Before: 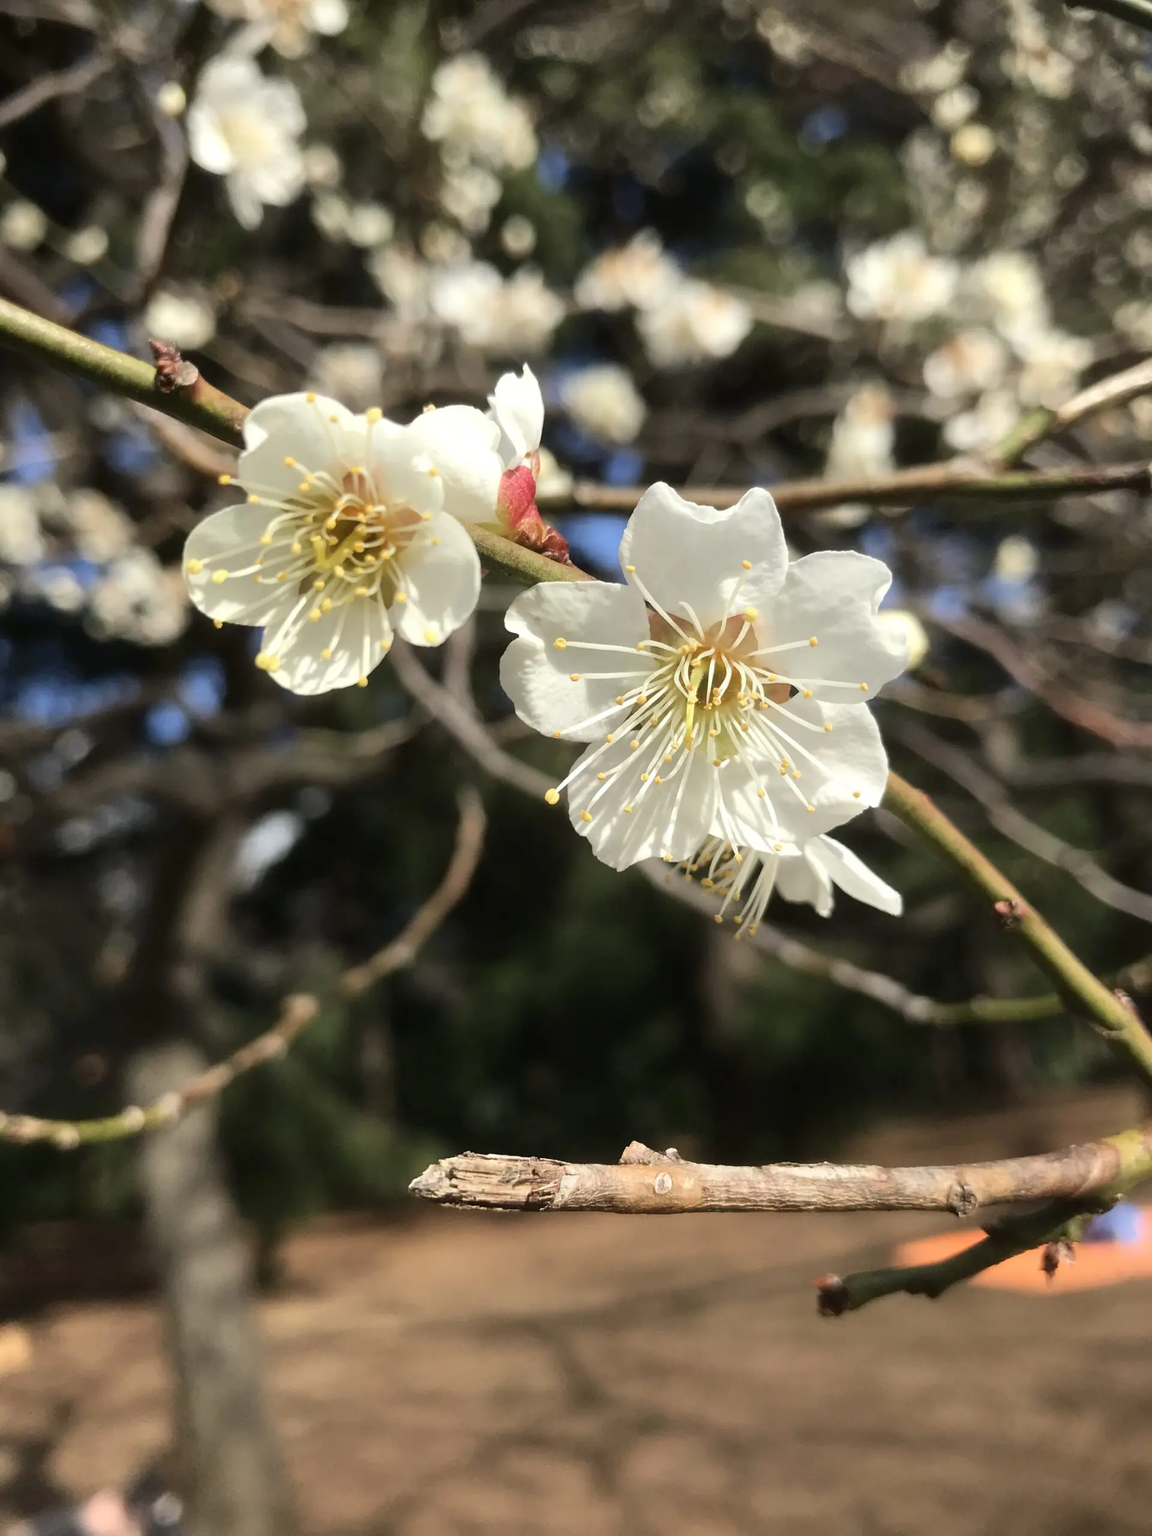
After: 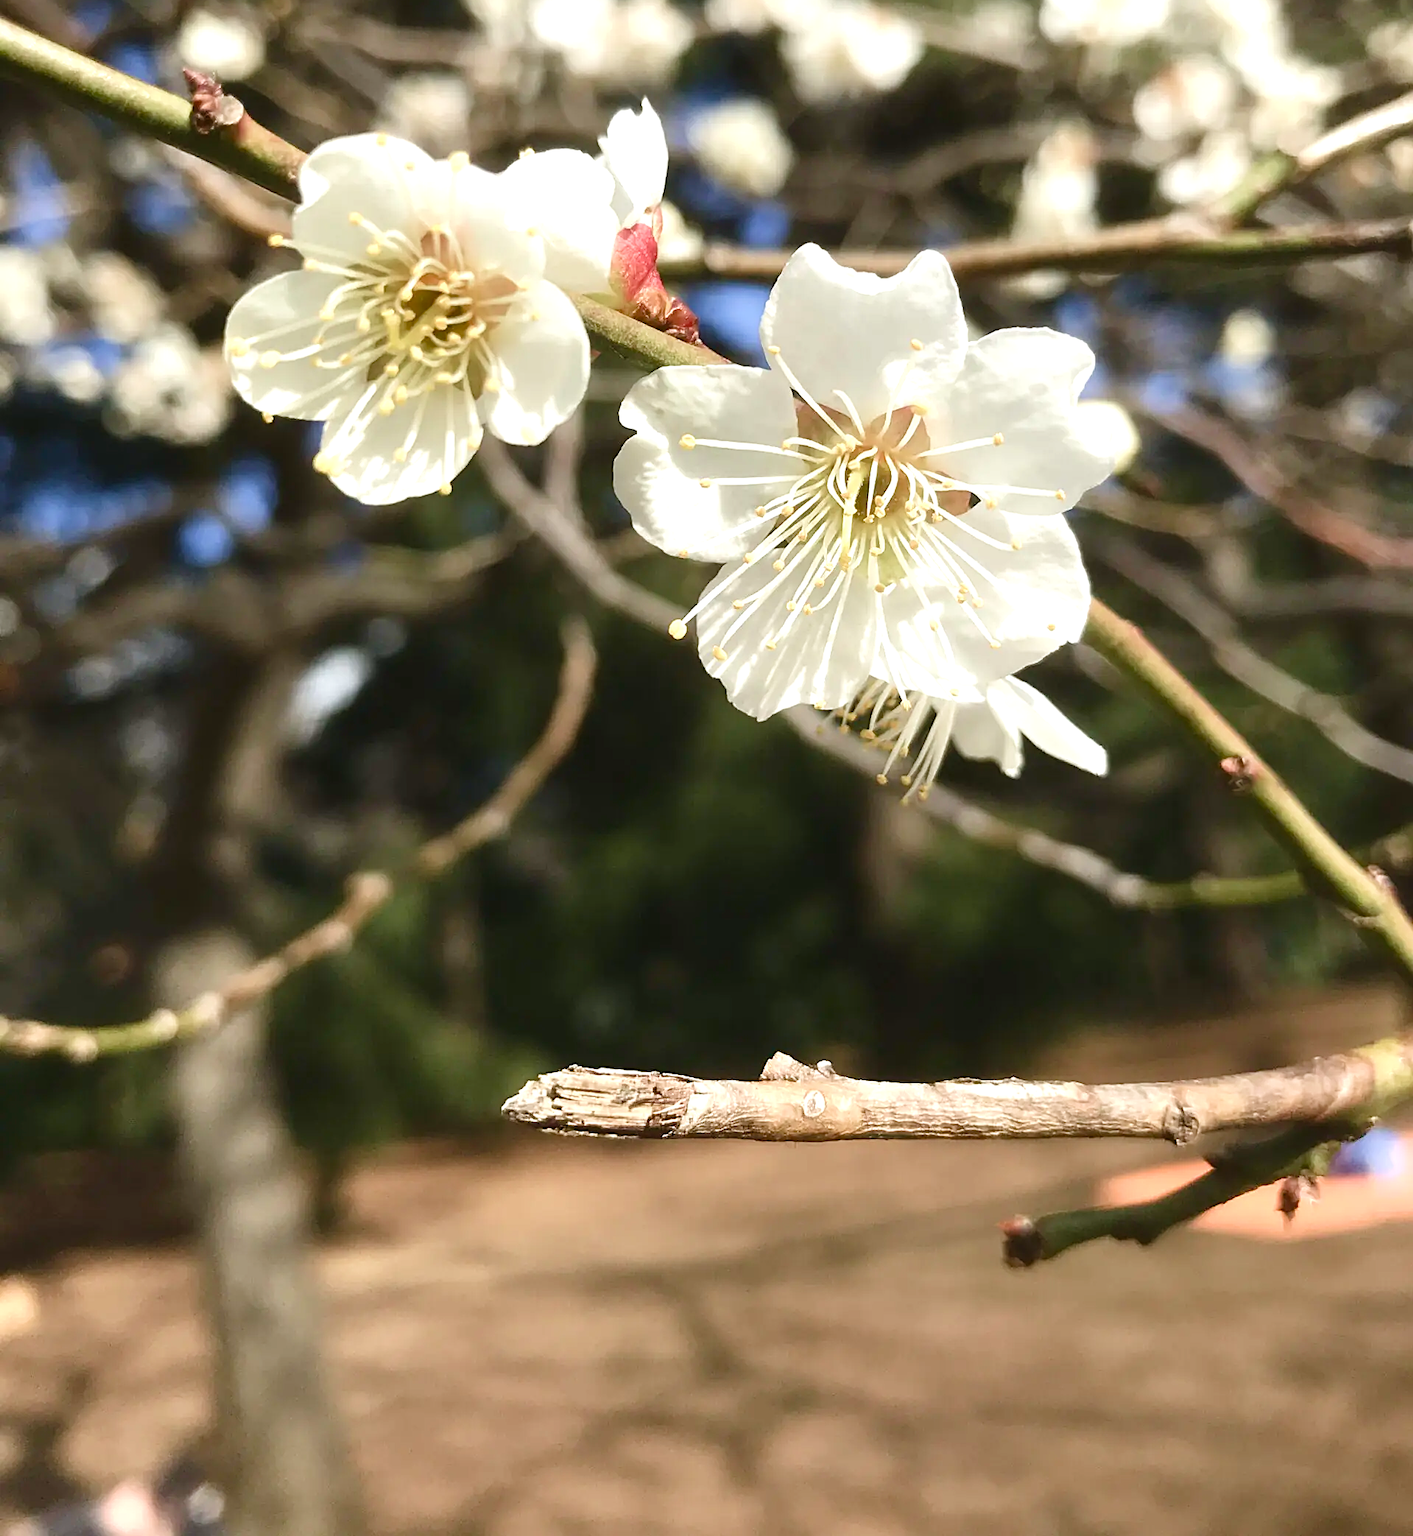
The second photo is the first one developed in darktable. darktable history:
velvia: on, module defaults
sharpen: on, module defaults
exposure: black level correction -0.002, exposure 0.54 EV, compensate highlight preservation false
crop and rotate: top 18.507%
color balance rgb: perceptual saturation grading › global saturation 20%, perceptual saturation grading › highlights -50%, perceptual saturation grading › shadows 30%
